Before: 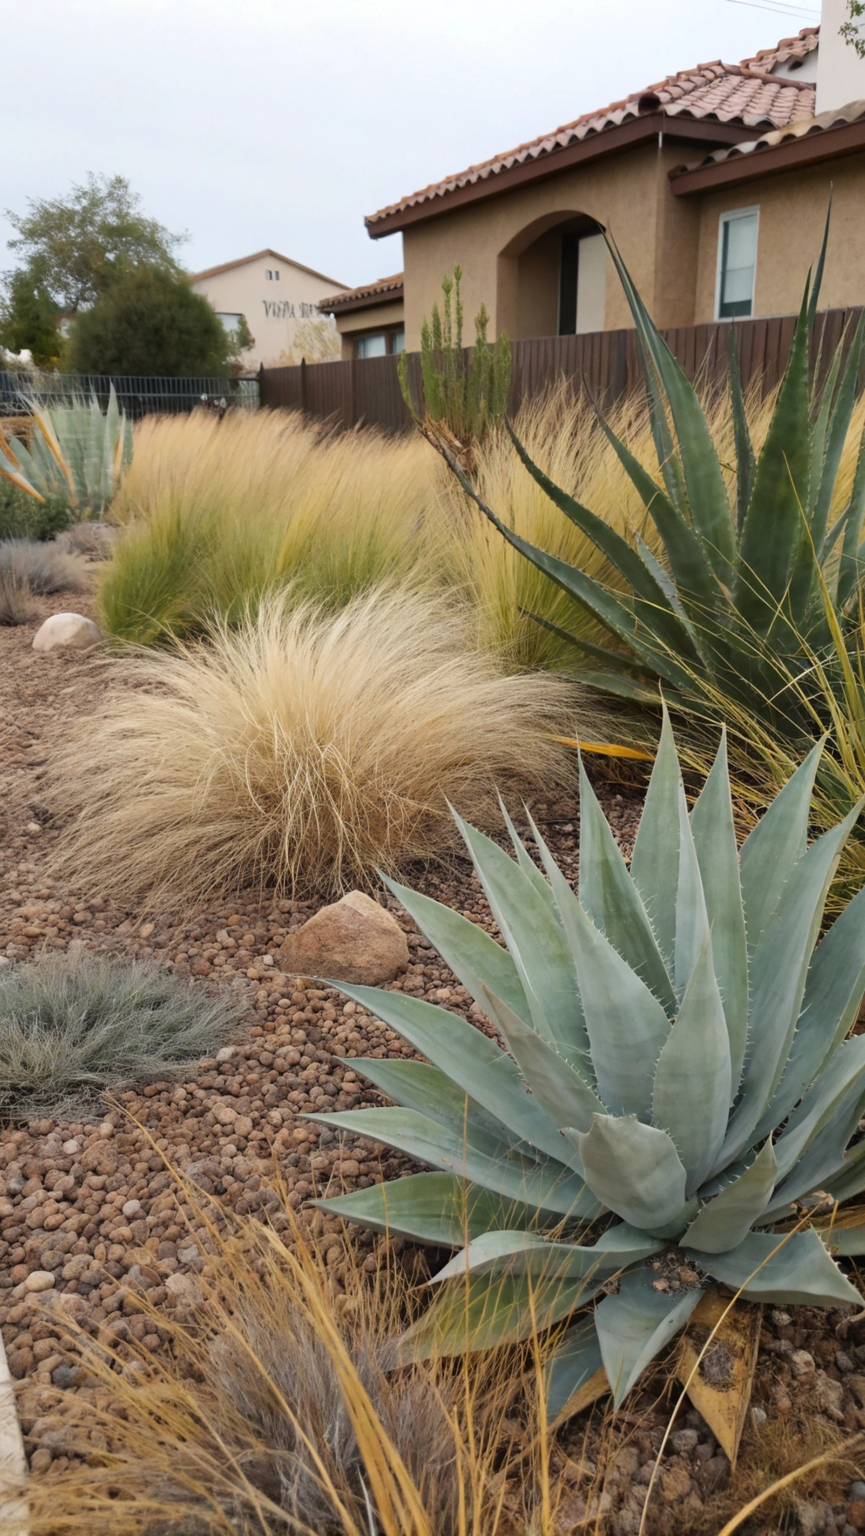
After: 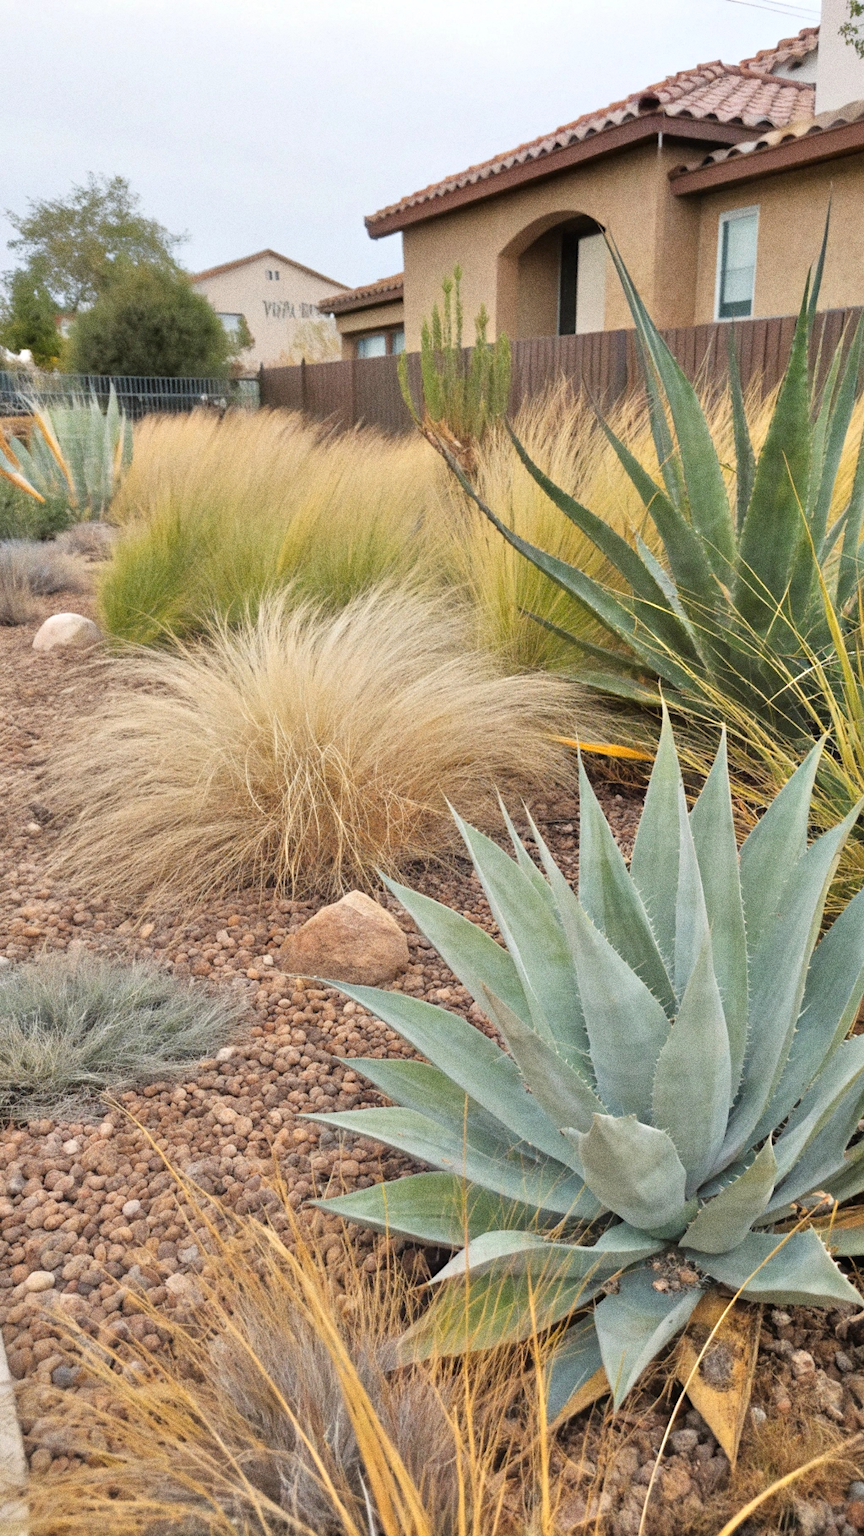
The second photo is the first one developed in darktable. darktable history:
tone equalizer: -7 EV 0.15 EV, -6 EV 0.6 EV, -5 EV 1.15 EV, -4 EV 1.33 EV, -3 EV 1.15 EV, -2 EV 0.6 EV, -1 EV 0.15 EV, mask exposure compensation -0.5 EV
grain: coarseness 0.09 ISO, strength 40%
